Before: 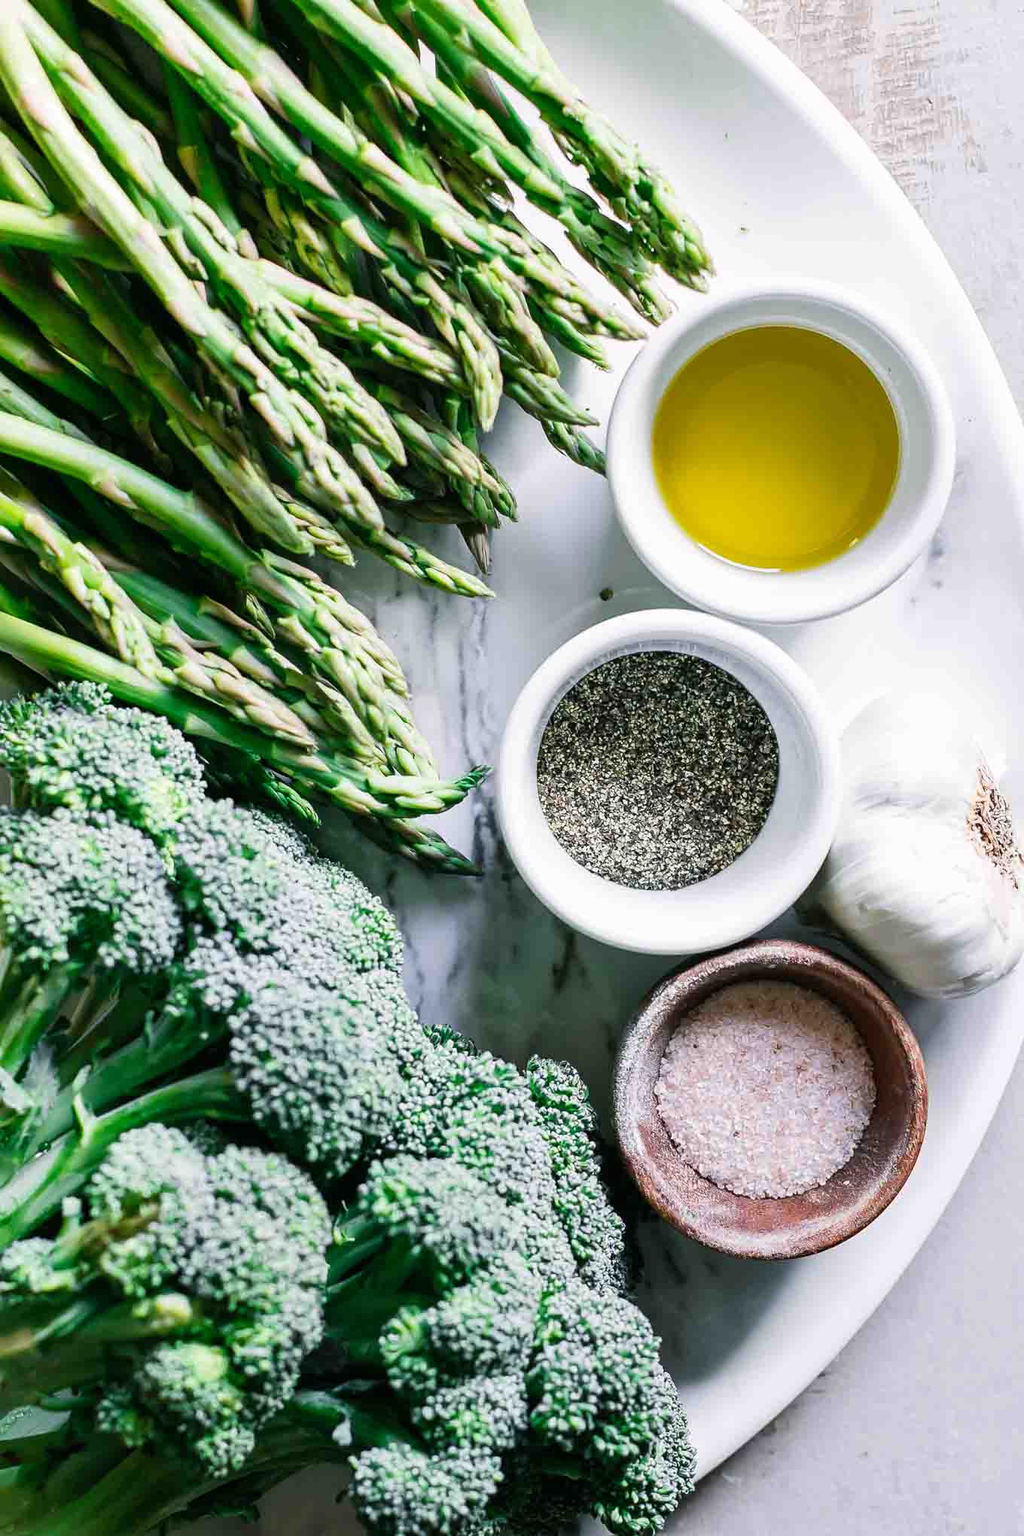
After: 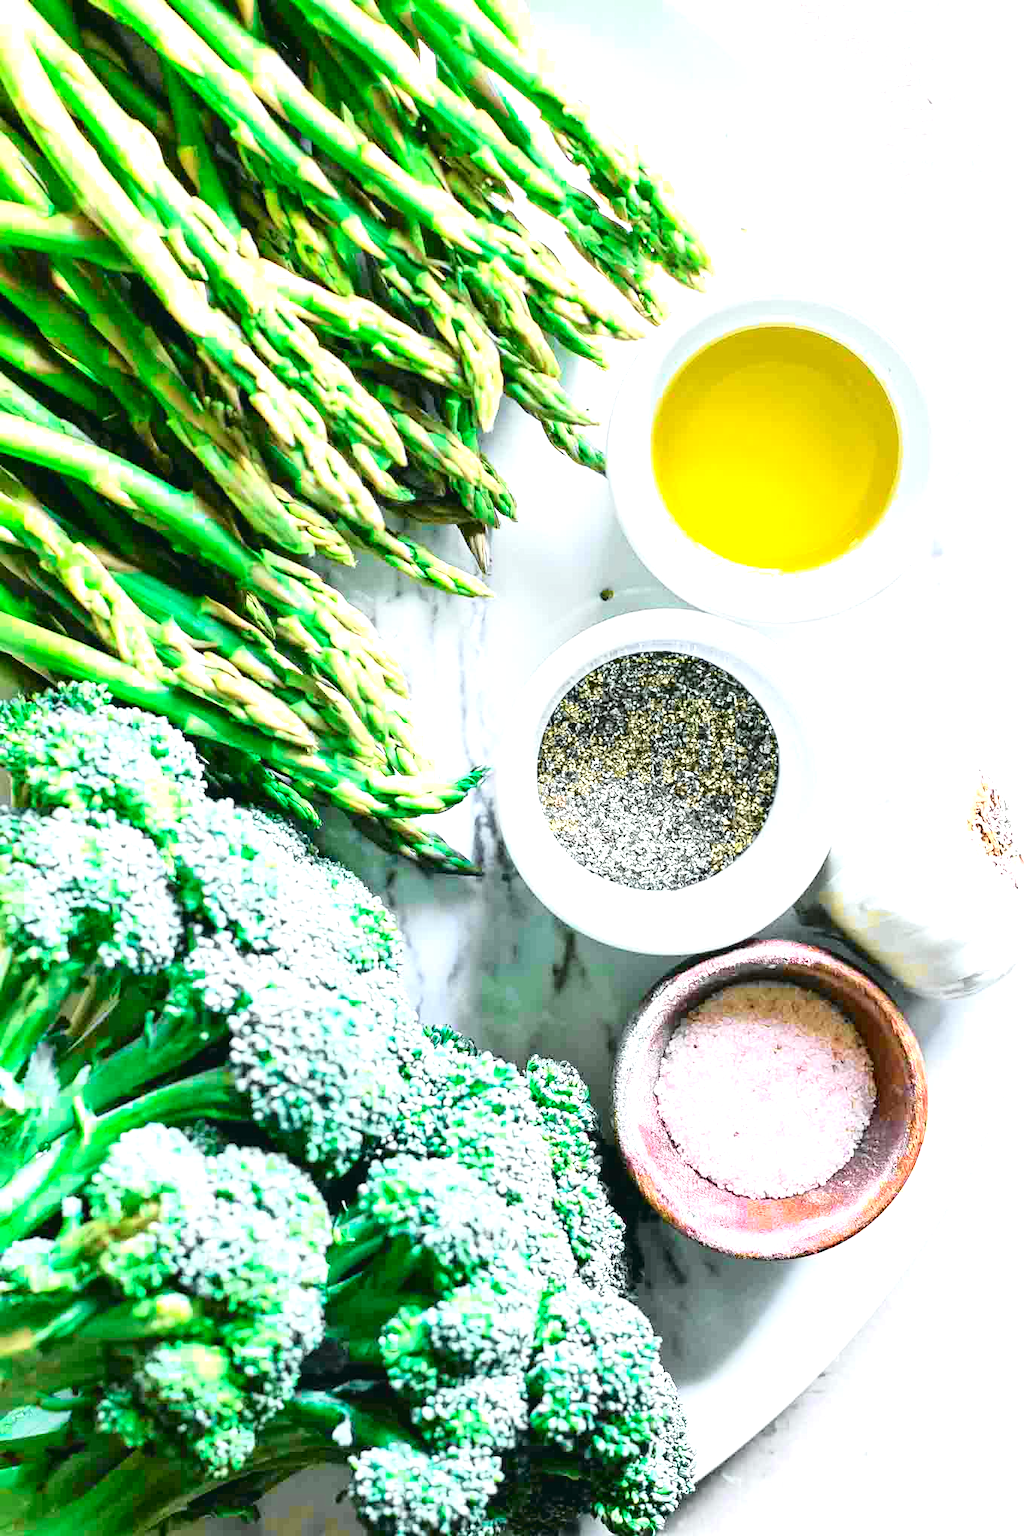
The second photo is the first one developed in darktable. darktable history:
tone curve: curves: ch0 [(0.001, 0.029) (0.084, 0.074) (0.162, 0.165) (0.304, 0.382) (0.466, 0.576) (0.654, 0.741) (0.848, 0.906) (0.984, 0.963)]; ch1 [(0, 0) (0.34, 0.235) (0.46, 0.46) (0.515, 0.502) (0.553, 0.567) (0.764, 0.815) (1, 1)]; ch2 [(0, 0) (0.44, 0.458) (0.479, 0.492) (0.524, 0.507) (0.547, 0.579) (0.673, 0.712) (1, 1)], color space Lab, independent channels
tone equalizer: -7 EV 0.138 EV, edges refinement/feathering 500, mask exposure compensation -1.57 EV, preserve details no
exposure: black level correction 0, exposure 1.33 EV, compensate highlight preservation false
